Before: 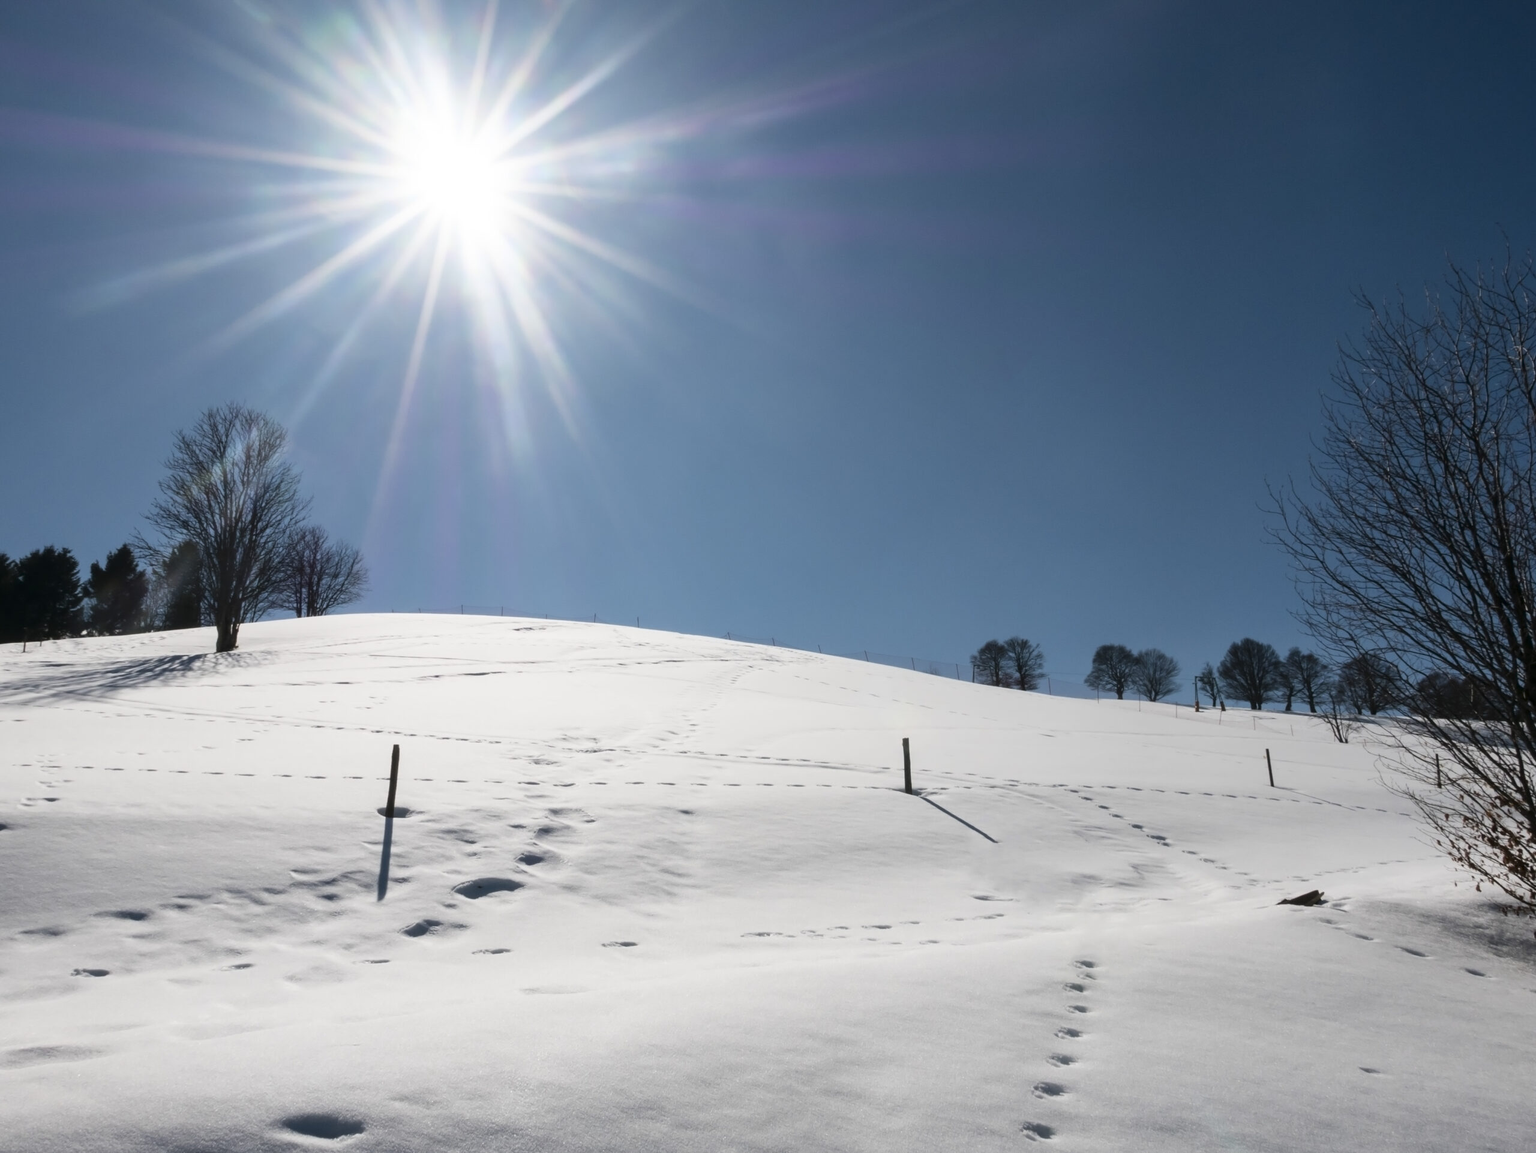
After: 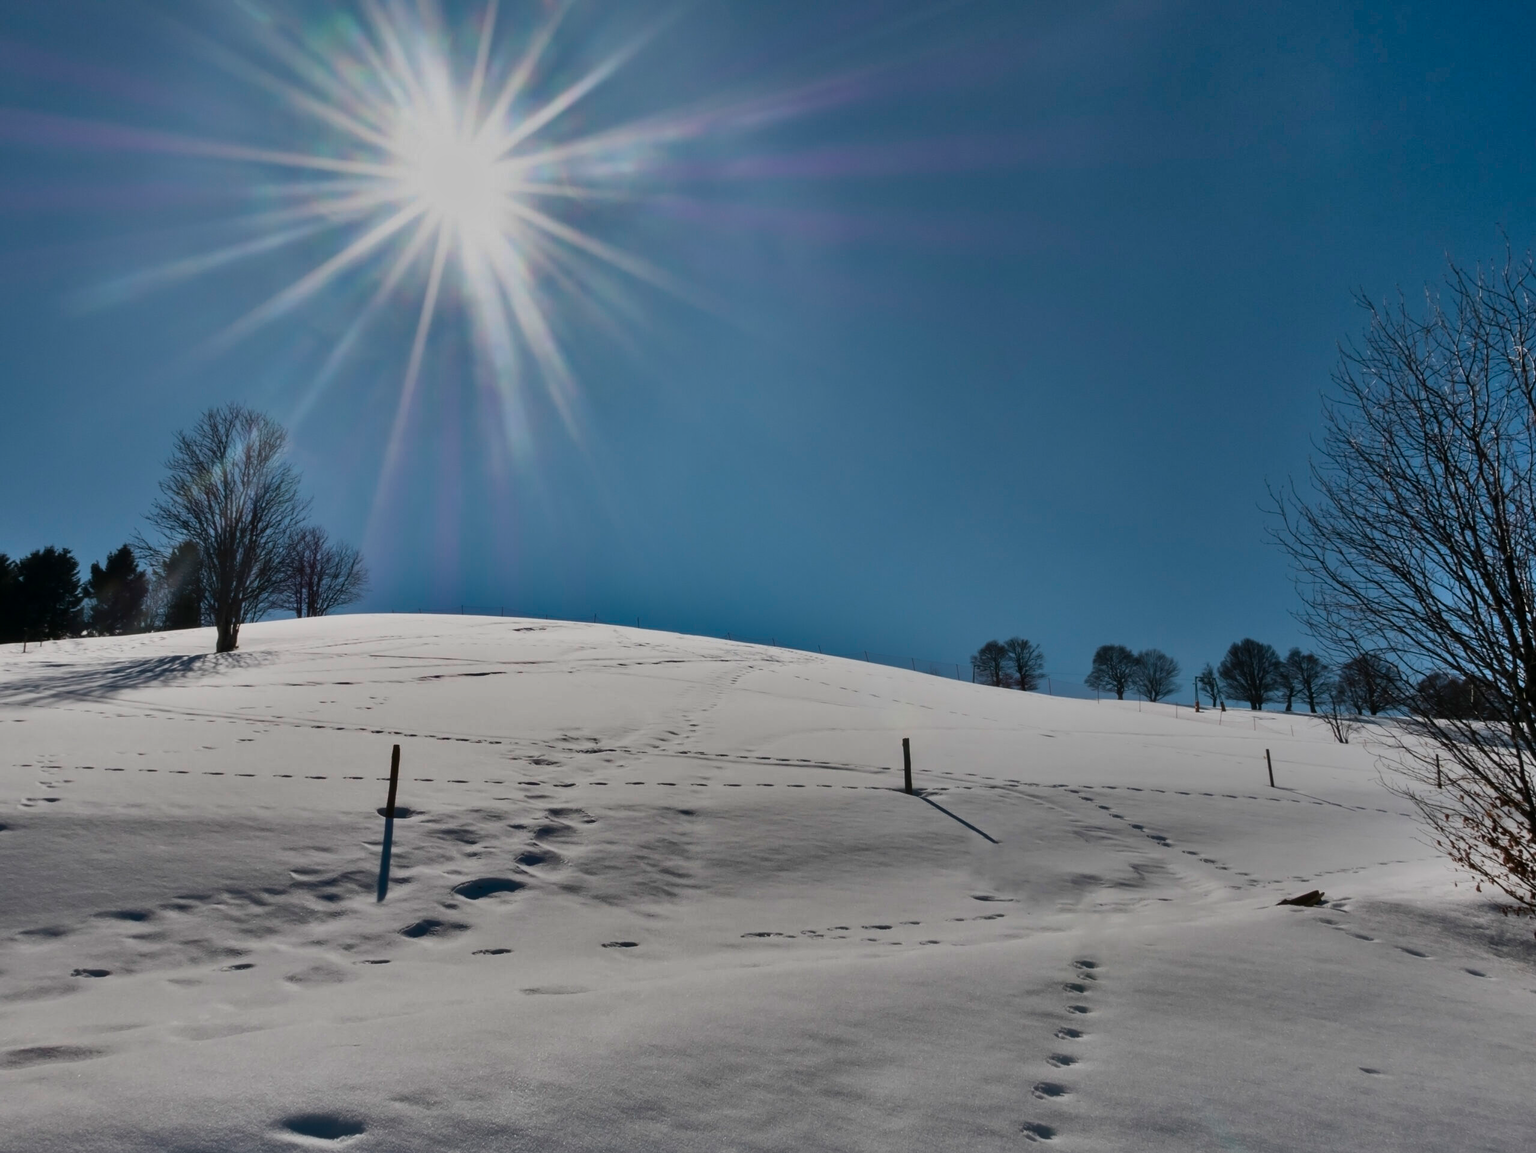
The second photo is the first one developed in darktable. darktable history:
shadows and highlights: shadows 81.05, white point adjustment -10, highlights -64.91, highlights color adjustment 100%, soften with gaussian
